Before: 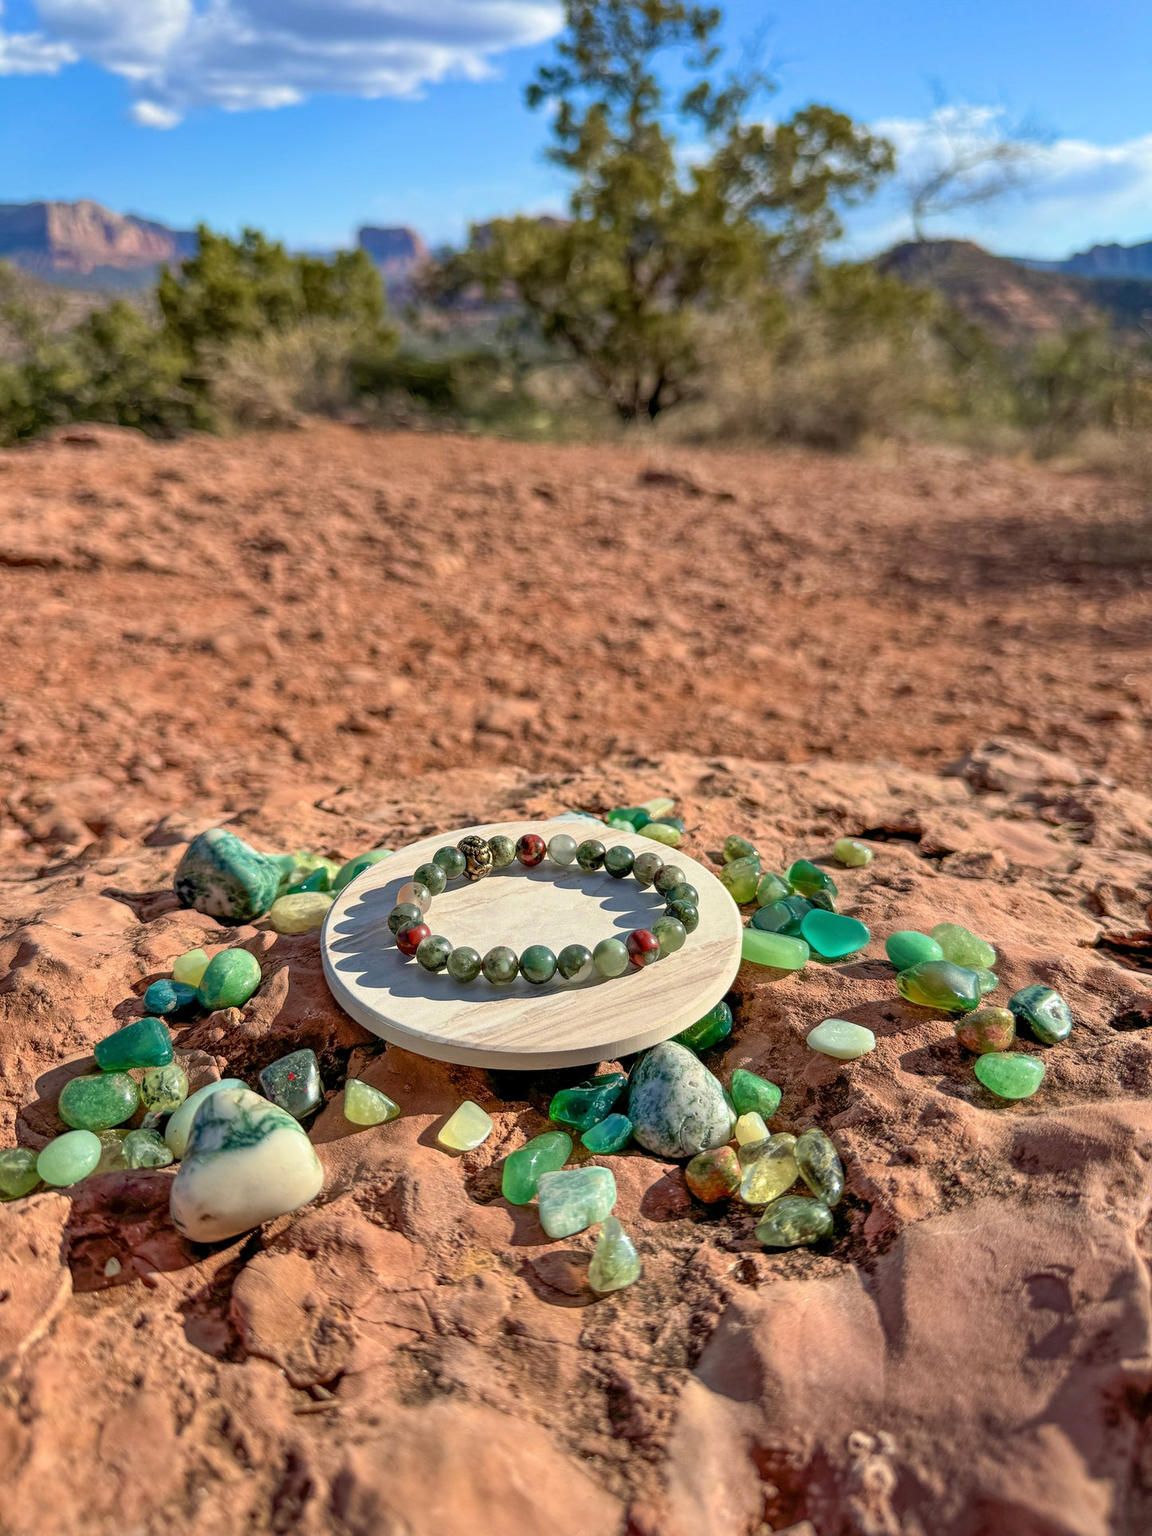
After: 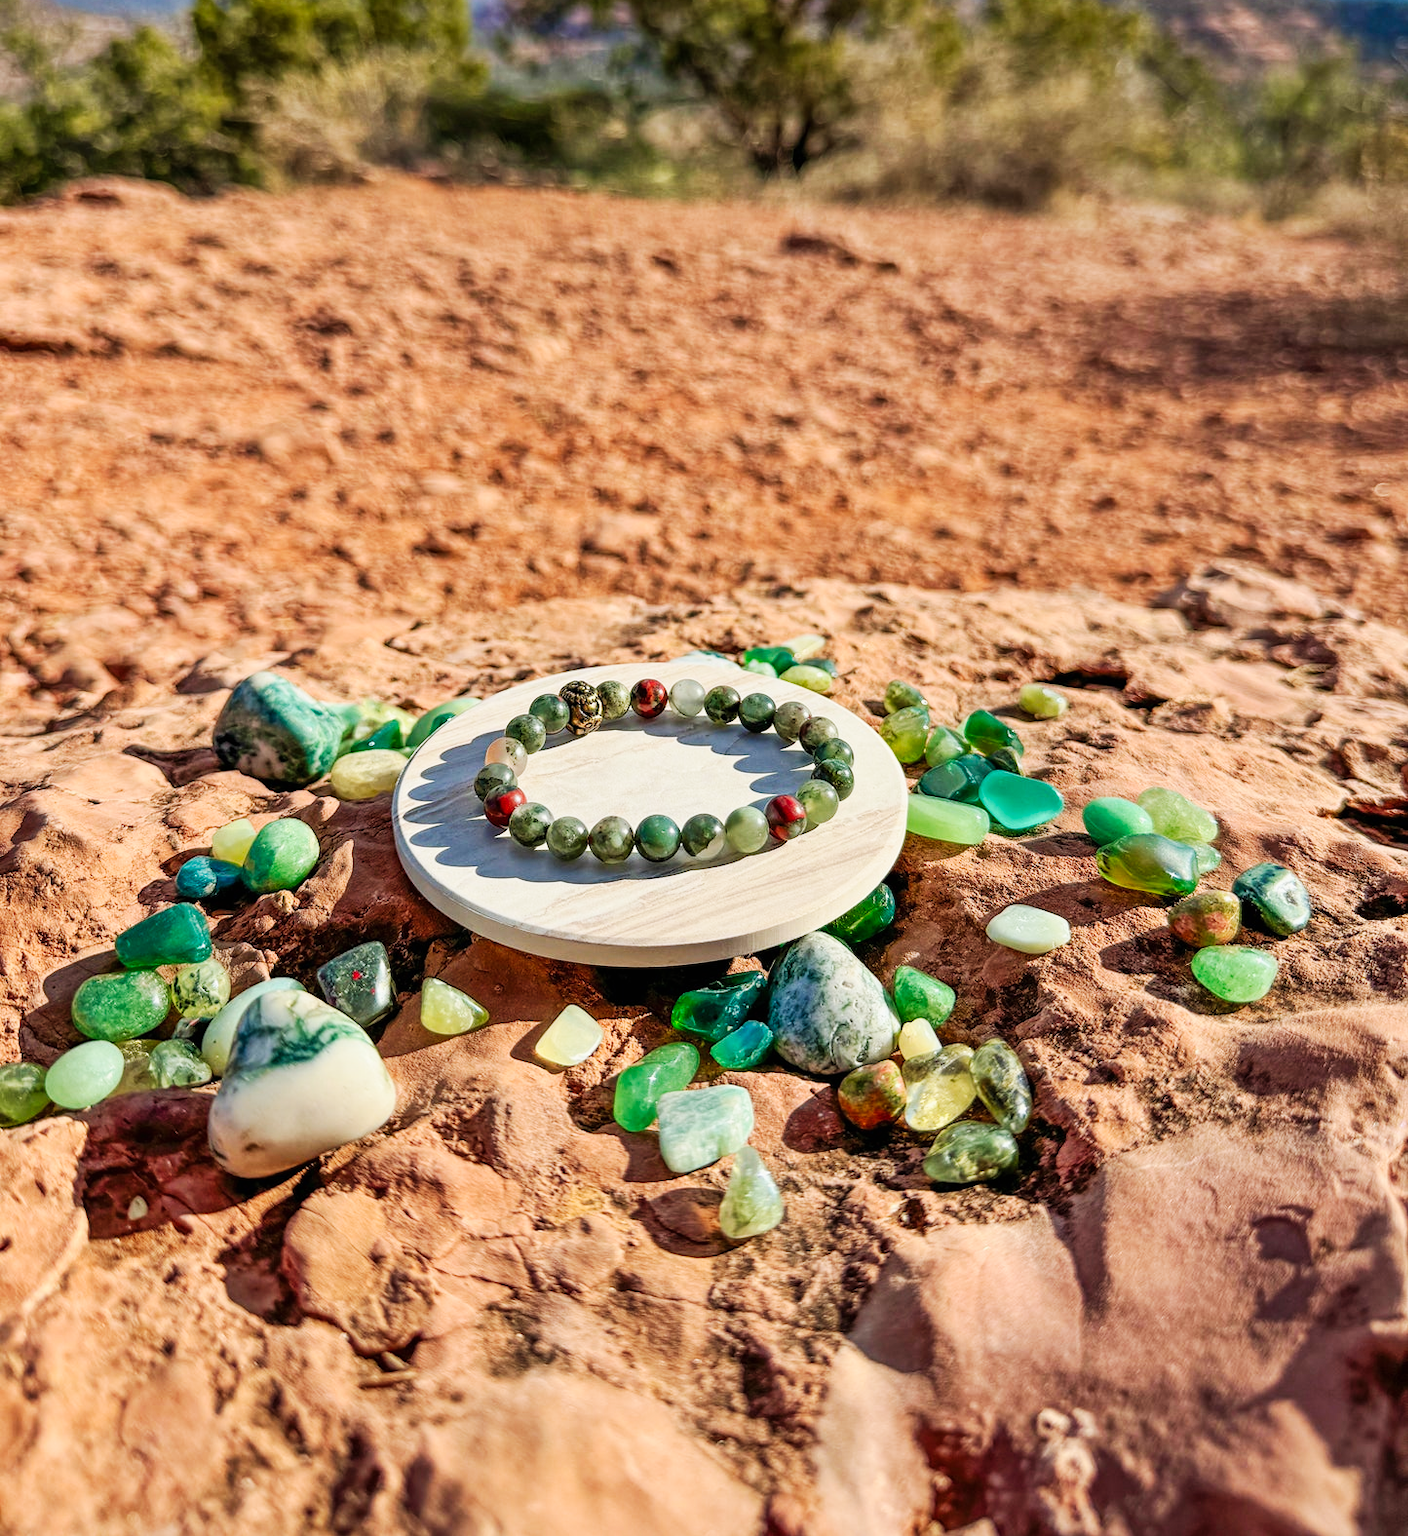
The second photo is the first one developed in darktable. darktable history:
crop and rotate: top 18.175%
tone curve: curves: ch0 [(0, 0.003) (0.044, 0.032) (0.12, 0.089) (0.197, 0.168) (0.281, 0.273) (0.468, 0.548) (0.588, 0.71) (0.701, 0.815) (0.86, 0.922) (1, 0.982)]; ch1 [(0, 0) (0.247, 0.215) (0.433, 0.382) (0.466, 0.426) (0.493, 0.481) (0.501, 0.5) (0.517, 0.524) (0.557, 0.582) (0.598, 0.651) (0.671, 0.735) (0.796, 0.85) (1, 1)]; ch2 [(0, 0) (0.249, 0.216) (0.357, 0.317) (0.448, 0.432) (0.478, 0.492) (0.498, 0.499) (0.517, 0.53) (0.537, 0.57) (0.569, 0.623) (0.61, 0.663) (0.706, 0.75) (0.808, 0.809) (0.991, 0.968)], preserve colors none
